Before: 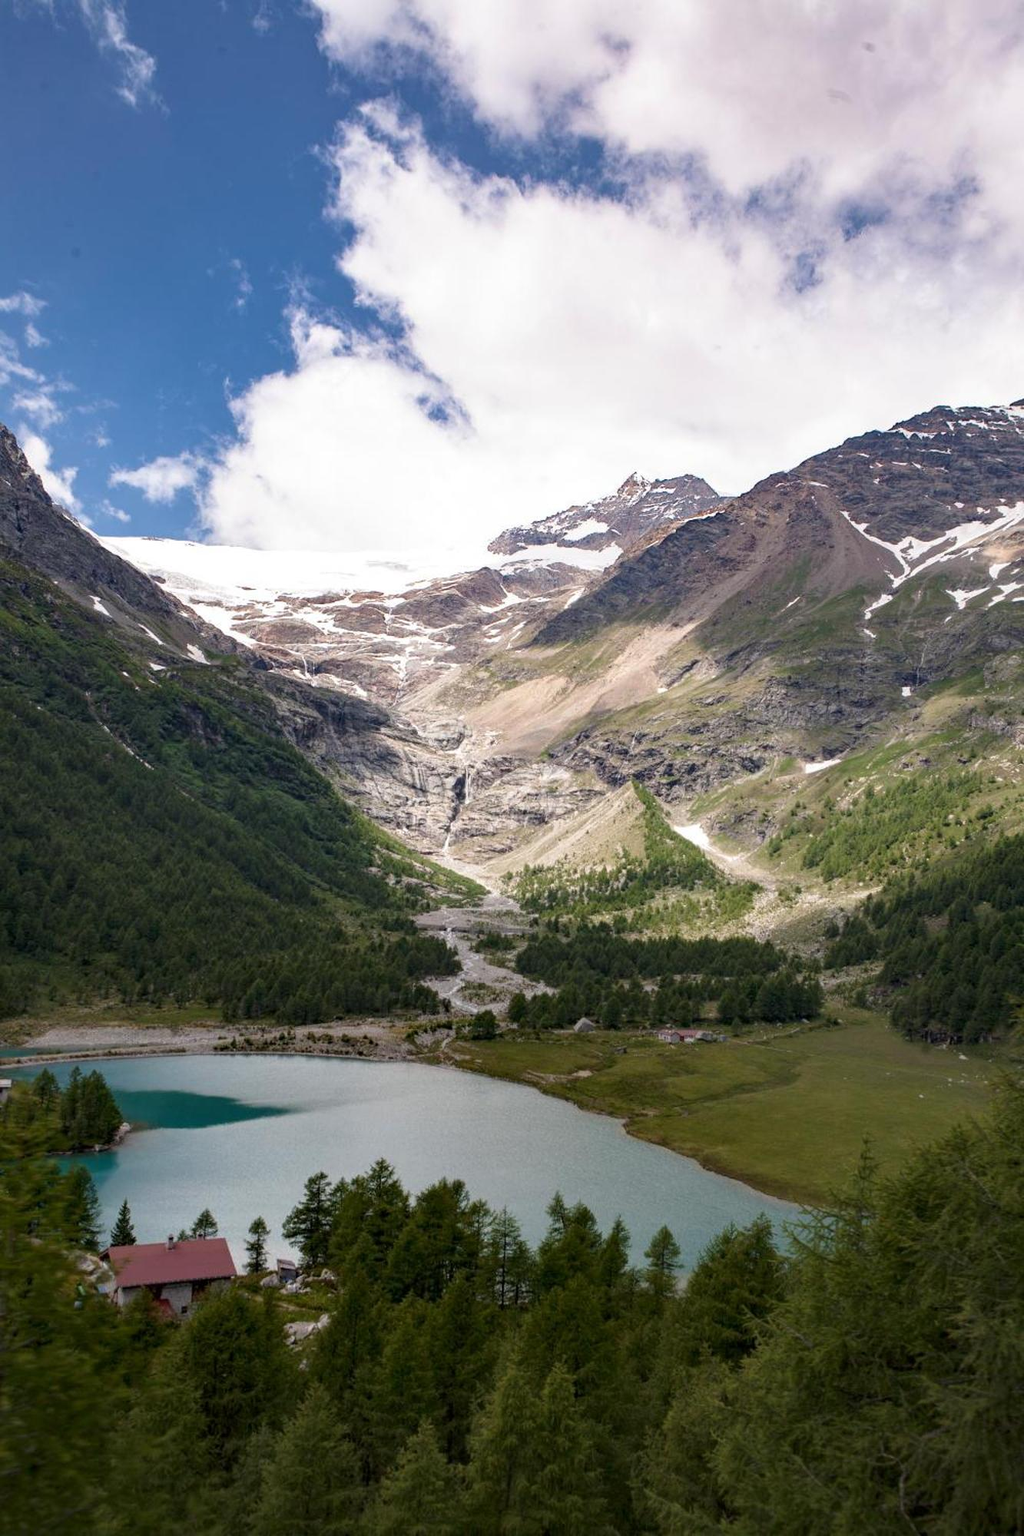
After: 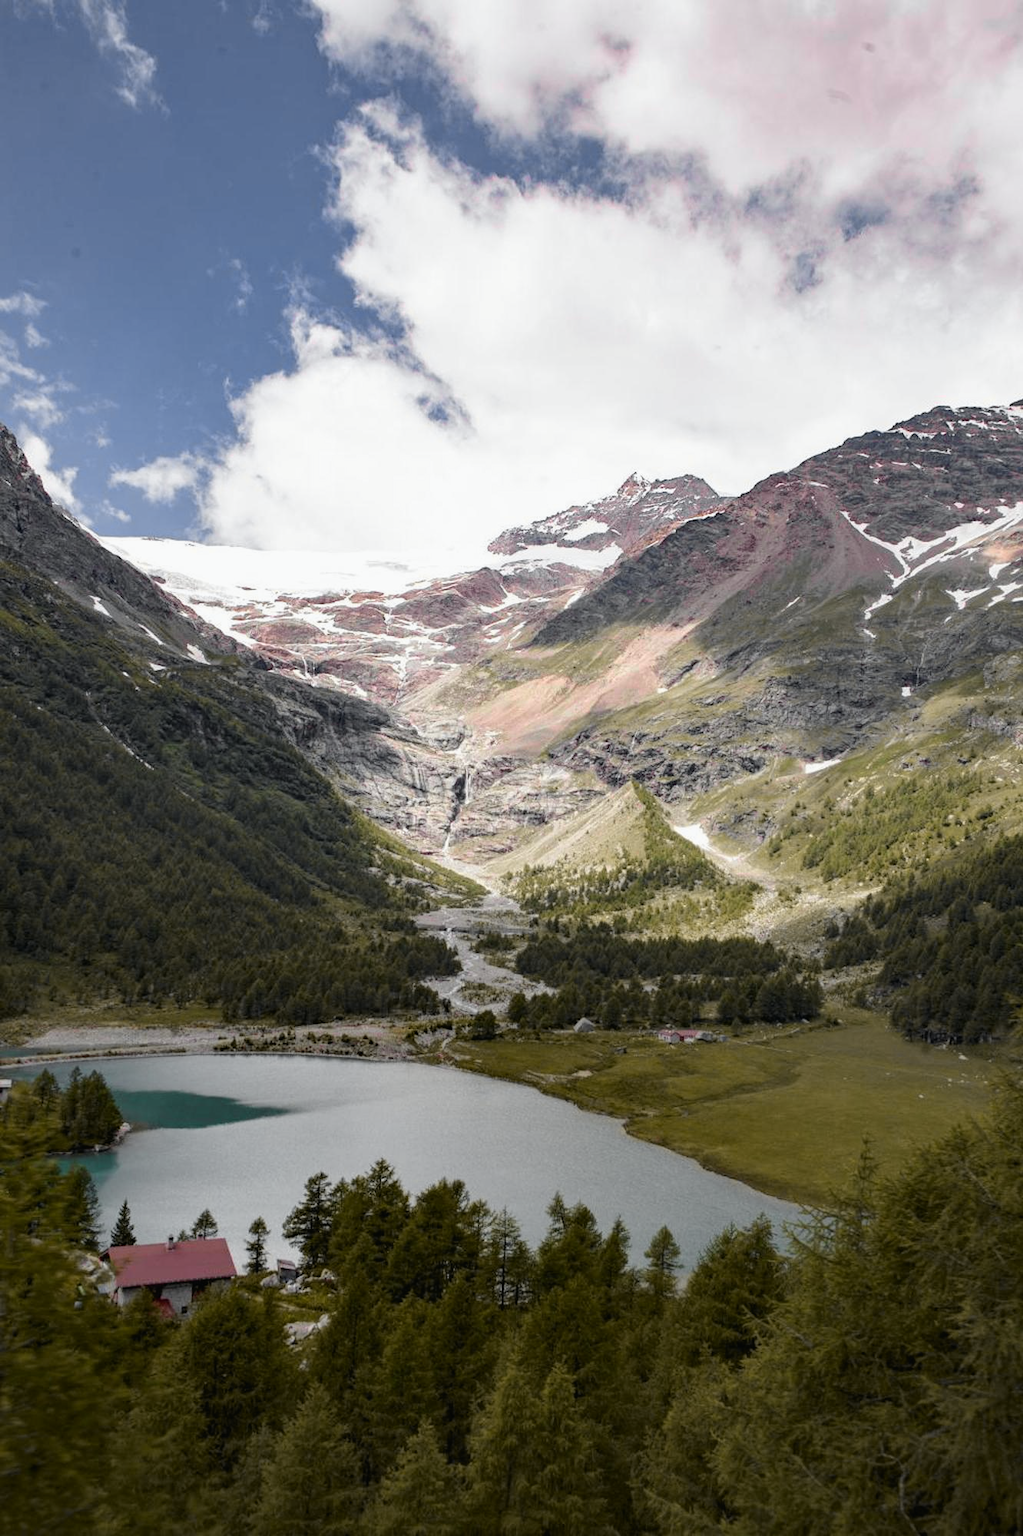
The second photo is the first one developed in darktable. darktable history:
tone curve: curves: ch0 [(0, 0.012) (0.036, 0.035) (0.274, 0.288) (0.504, 0.536) (0.844, 0.84) (1, 0.983)]; ch1 [(0, 0) (0.389, 0.403) (0.462, 0.486) (0.499, 0.498) (0.511, 0.502) (0.536, 0.547) (0.579, 0.578) (0.626, 0.645) (0.749, 0.781) (1, 1)]; ch2 [(0, 0) (0.457, 0.486) (0.5, 0.5) (0.557, 0.561) (0.614, 0.622) (0.704, 0.732) (1, 1)], color space Lab, independent channels, preserve colors none
